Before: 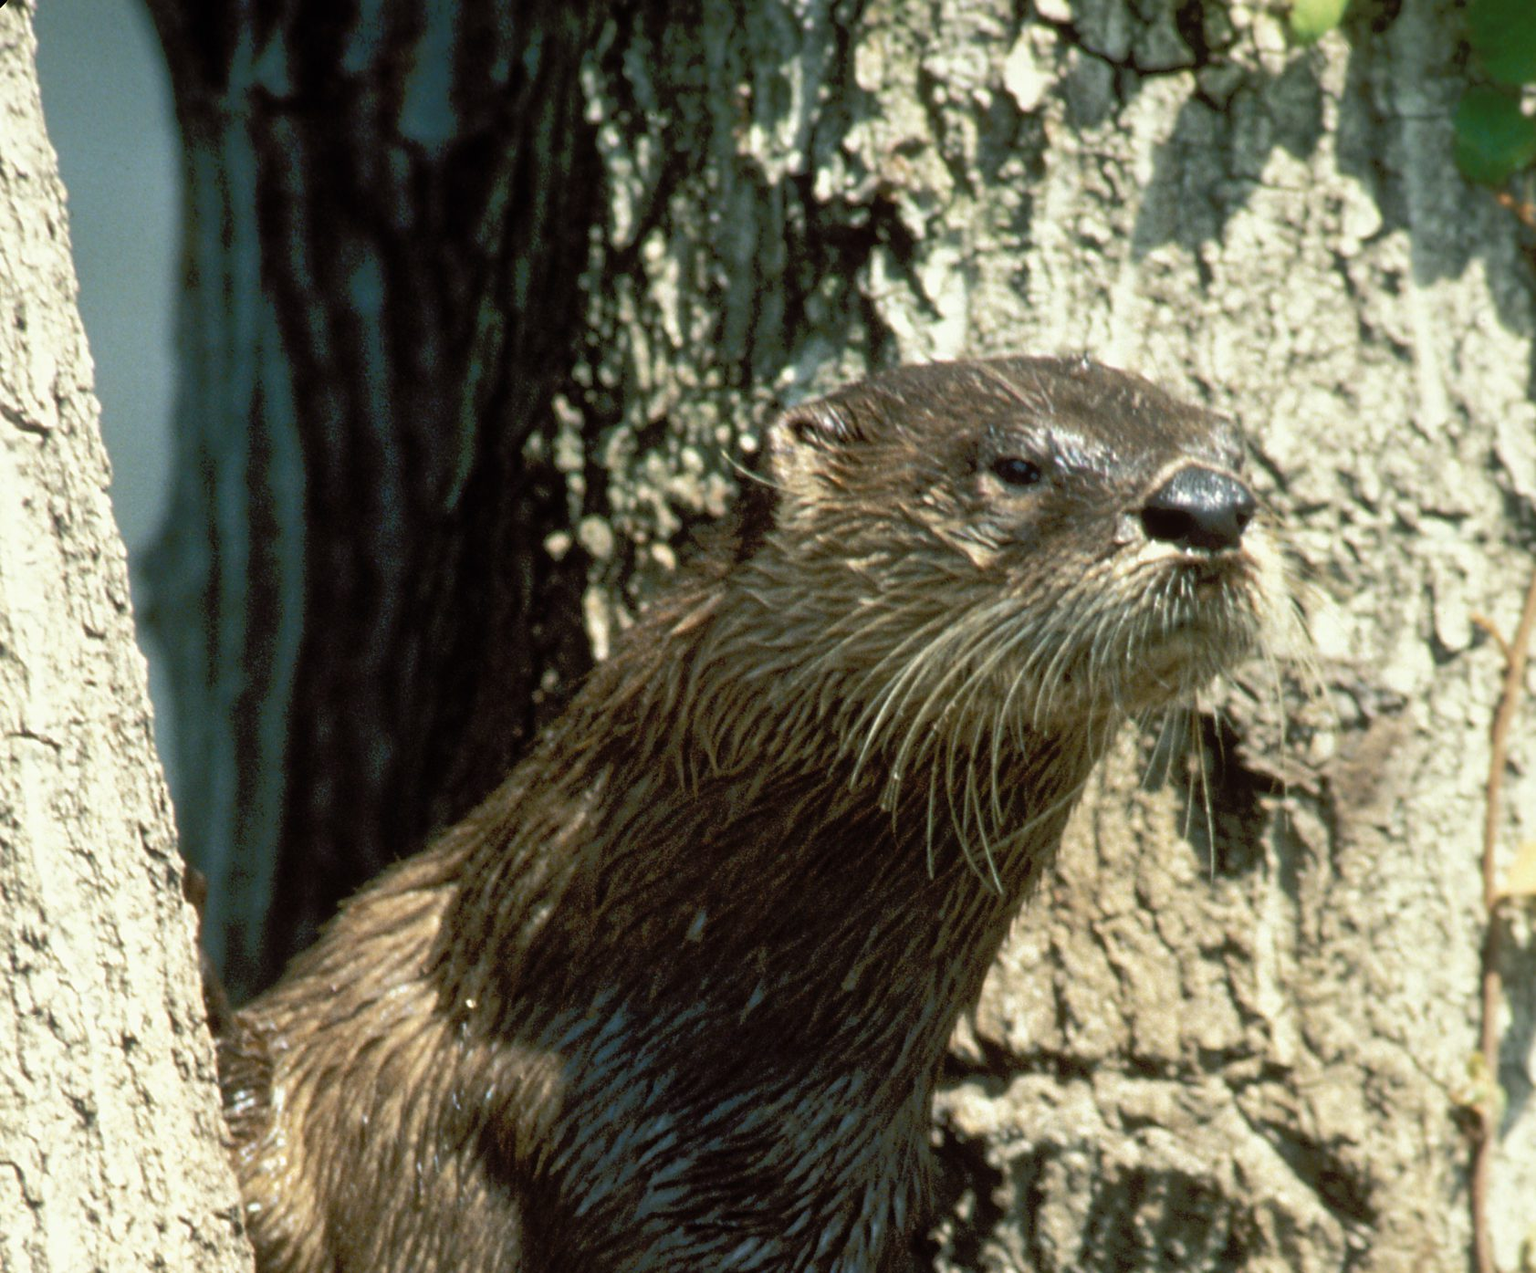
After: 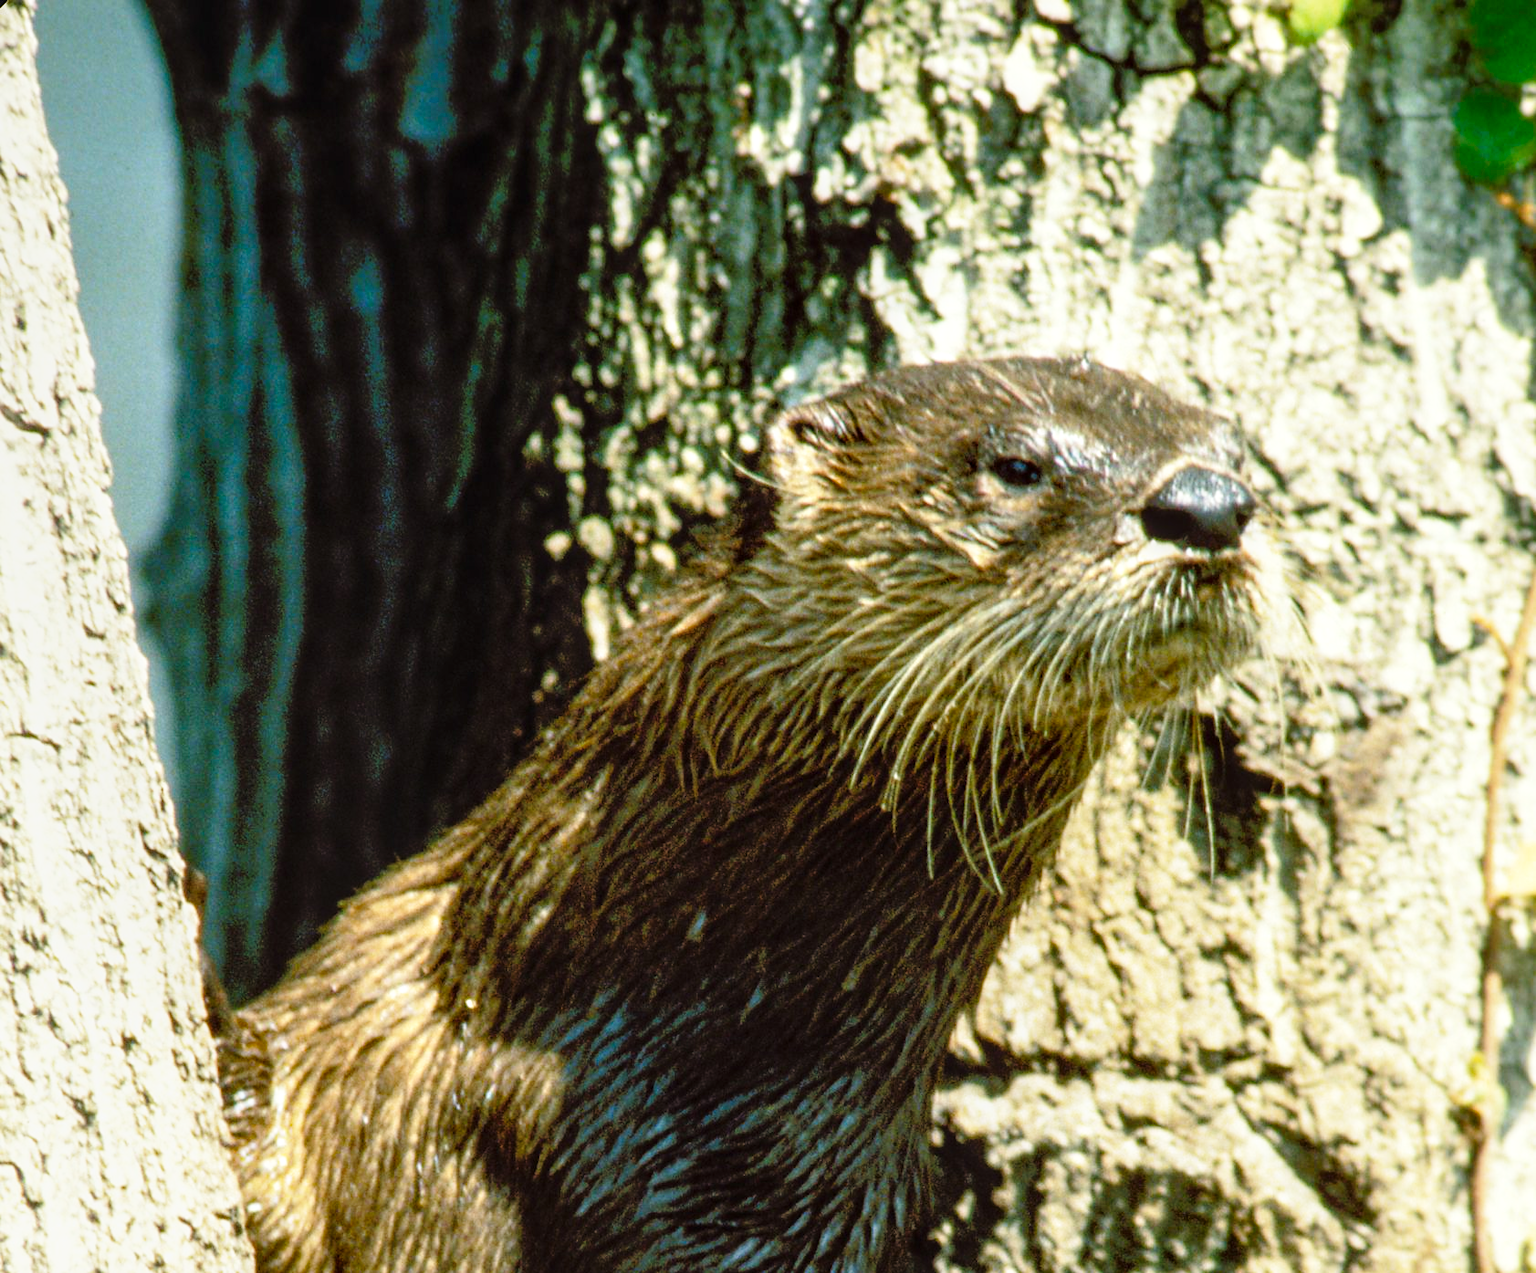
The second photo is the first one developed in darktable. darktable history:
local contrast: on, module defaults
tone equalizer: on, module defaults
base curve: curves: ch0 [(0, 0) (0.028, 0.03) (0.121, 0.232) (0.46, 0.748) (0.859, 0.968) (1, 1)], preserve colors none
color balance rgb: perceptual saturation grading › global saturation 25%, global vibrance 20%
